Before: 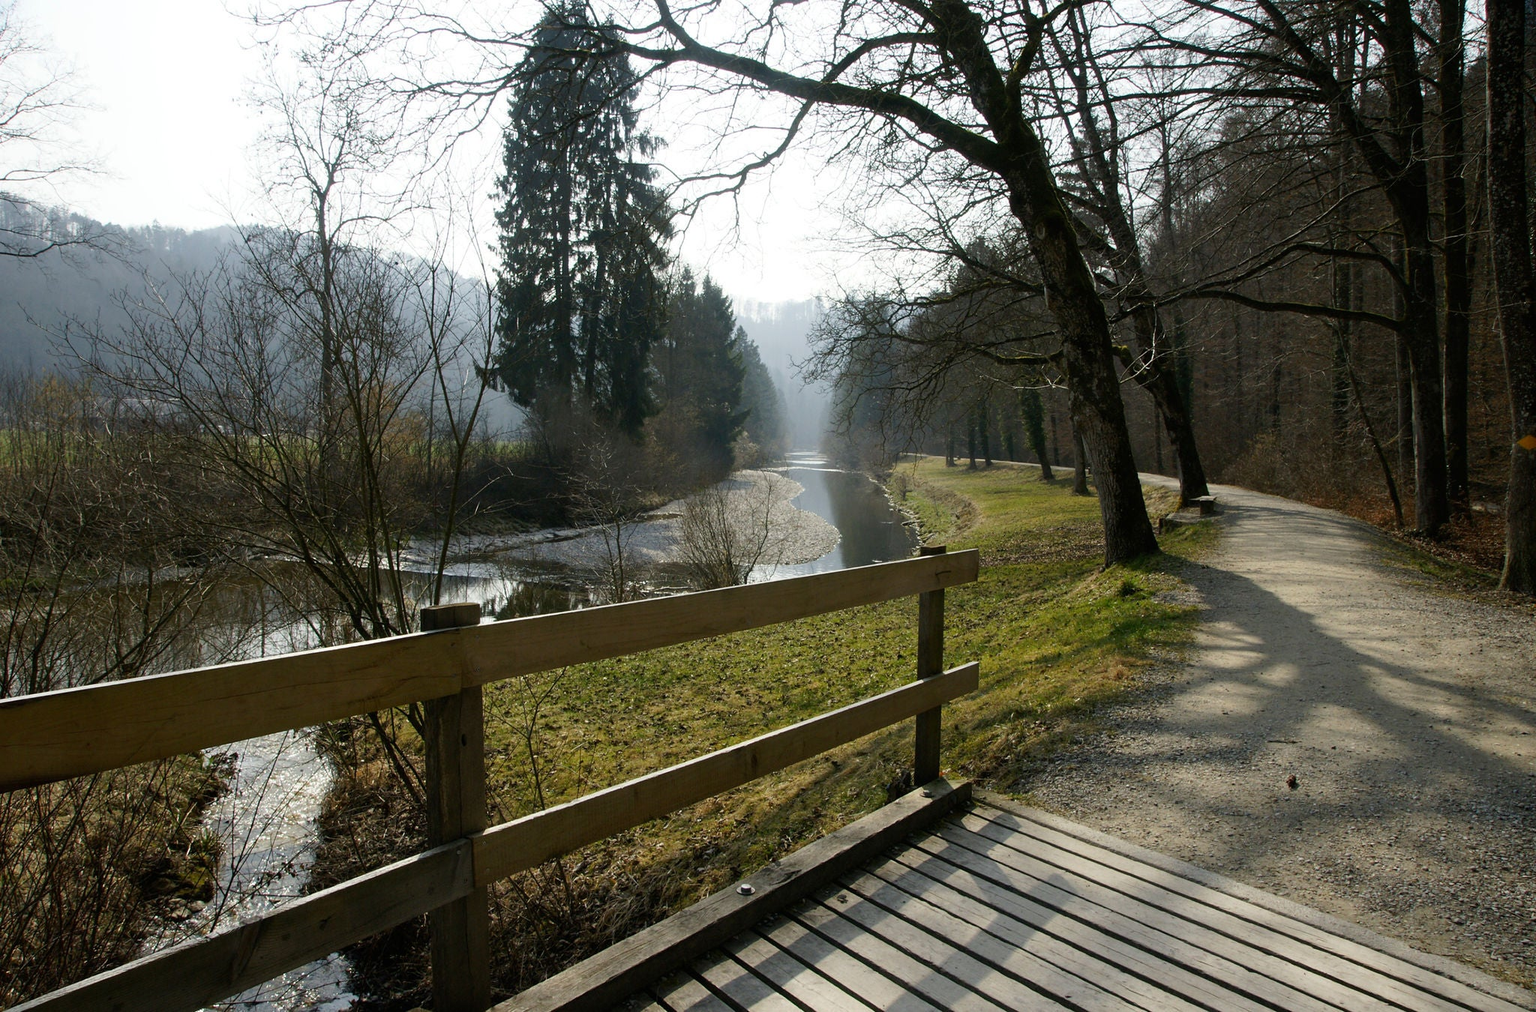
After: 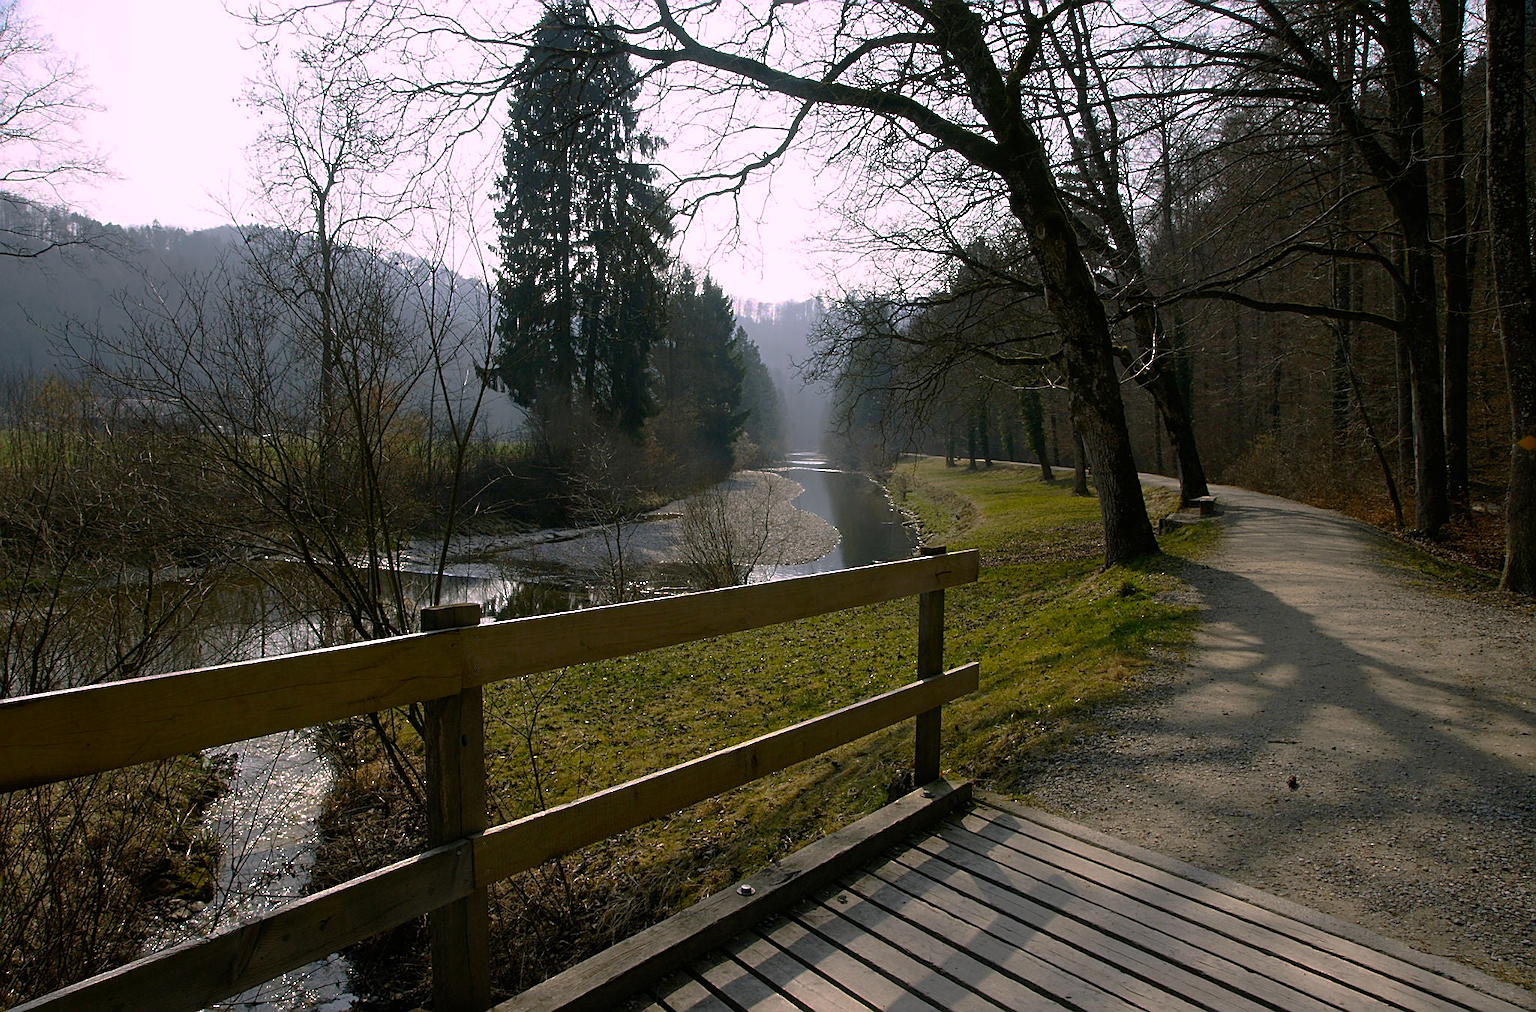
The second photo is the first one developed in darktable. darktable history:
color balance rgb: highlights gain › chroma 1.518%, highlights gain › hue 312.25°, perceptual saturation grading › global saturation 19.506%, global vibrance 14.379%
sharpen: on, module defaults
base curve: curves: ch0 [(0, 0) (0.841, 0.609) (1, 1)], preserve colors none
